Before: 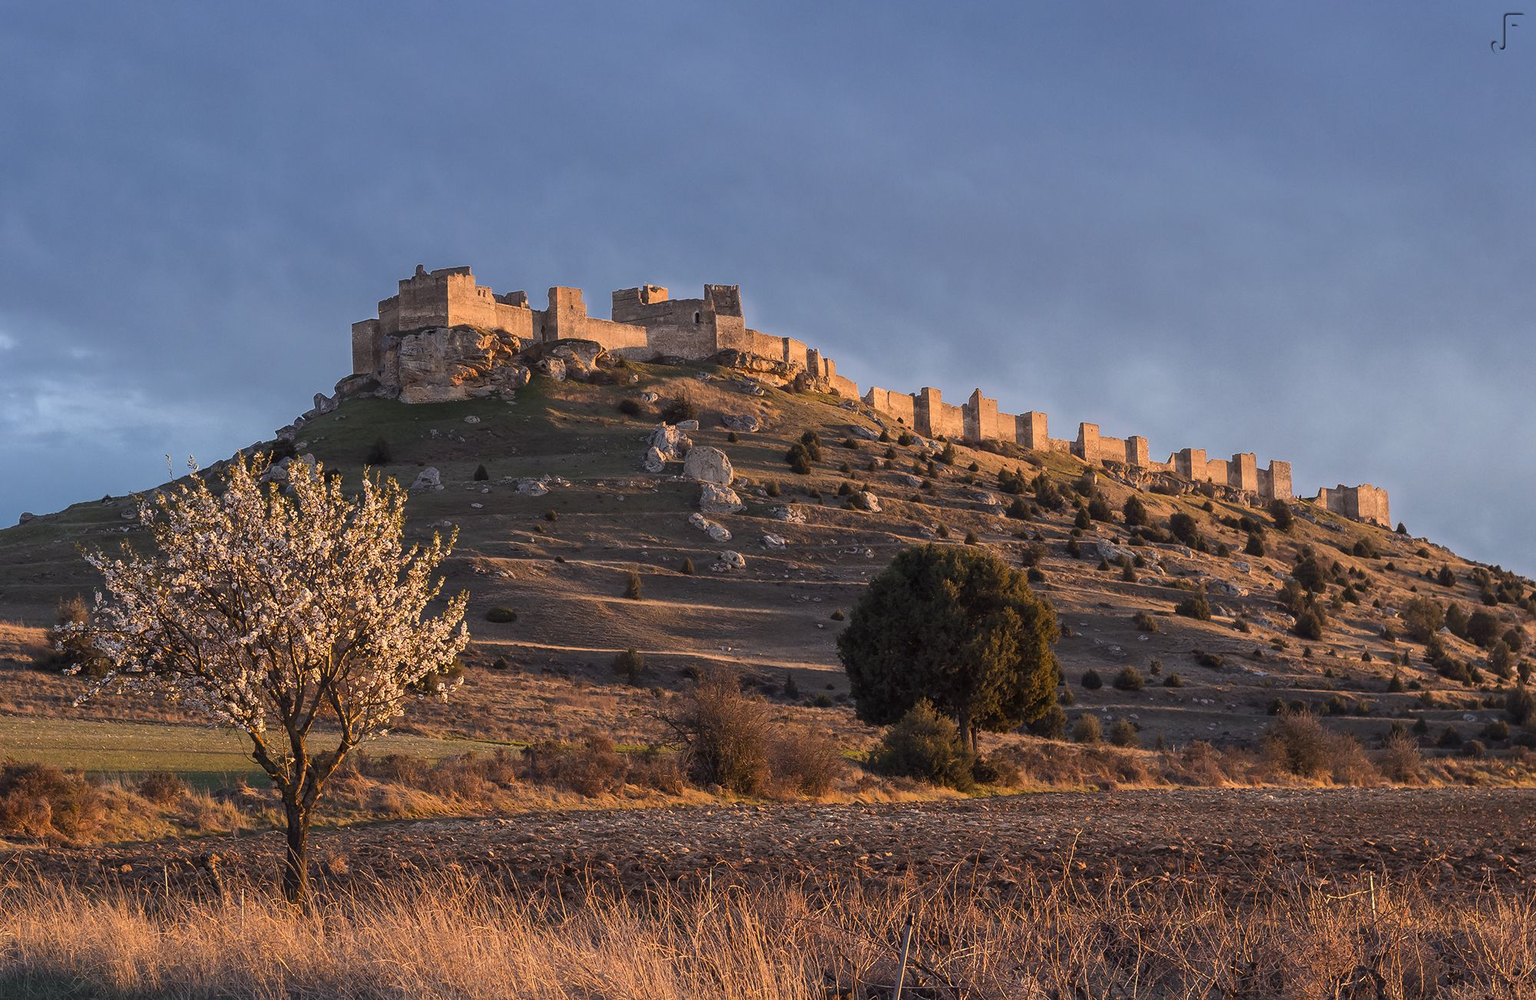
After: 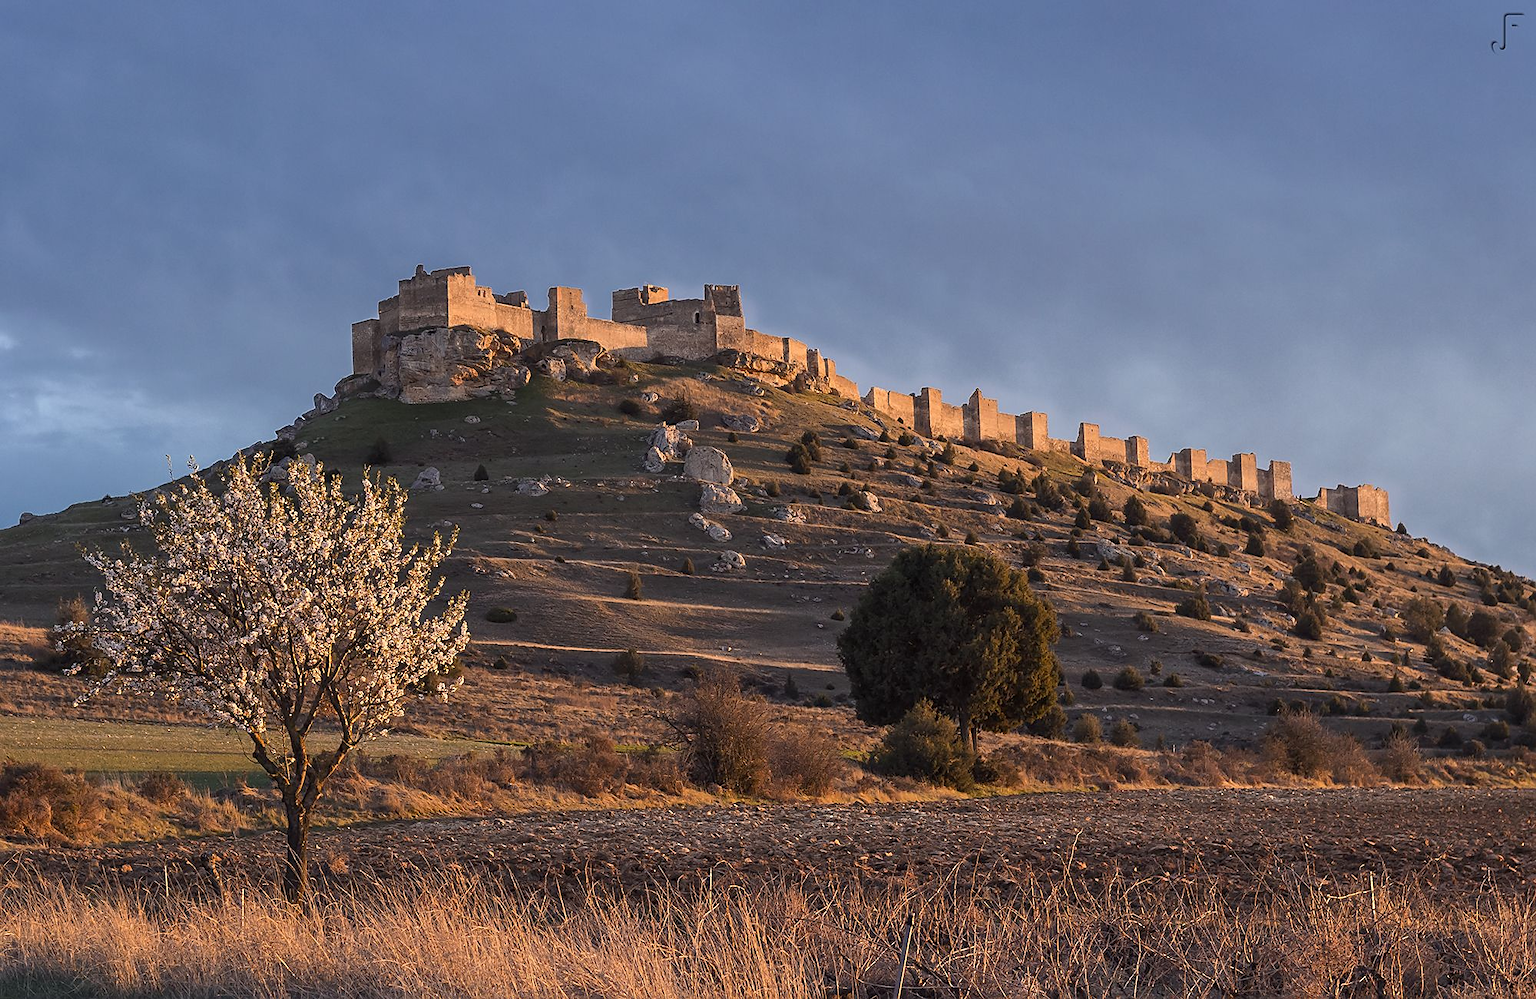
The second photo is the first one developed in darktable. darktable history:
sharpen: radius 1.867, amount 0.411, threshold 1.368
